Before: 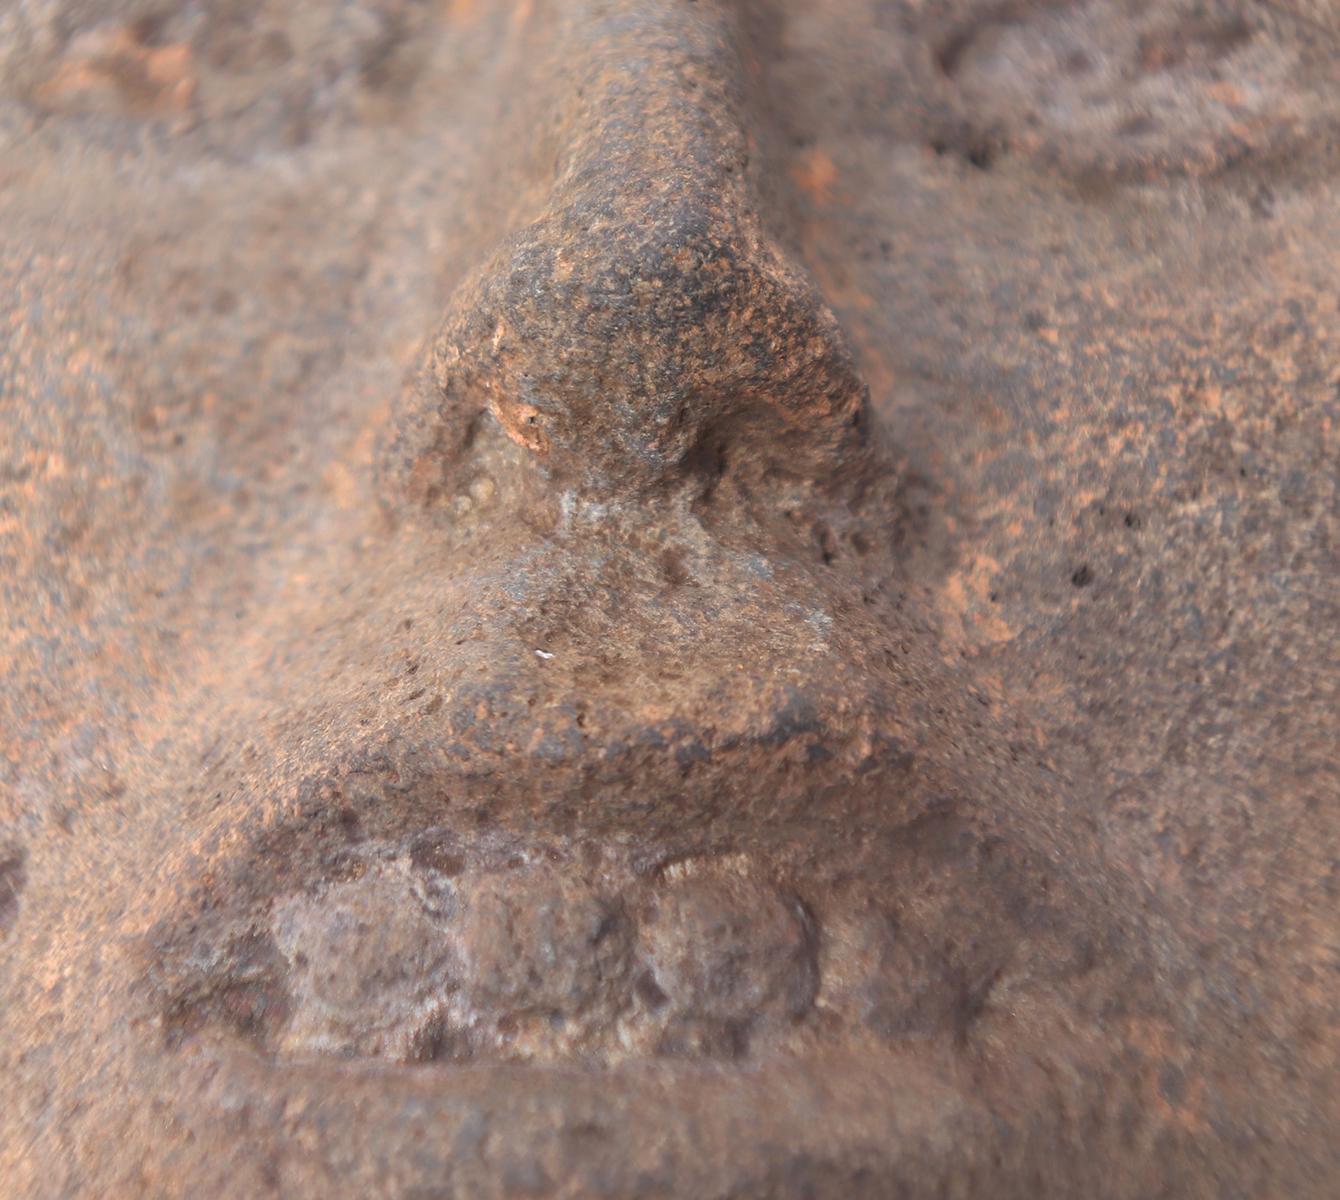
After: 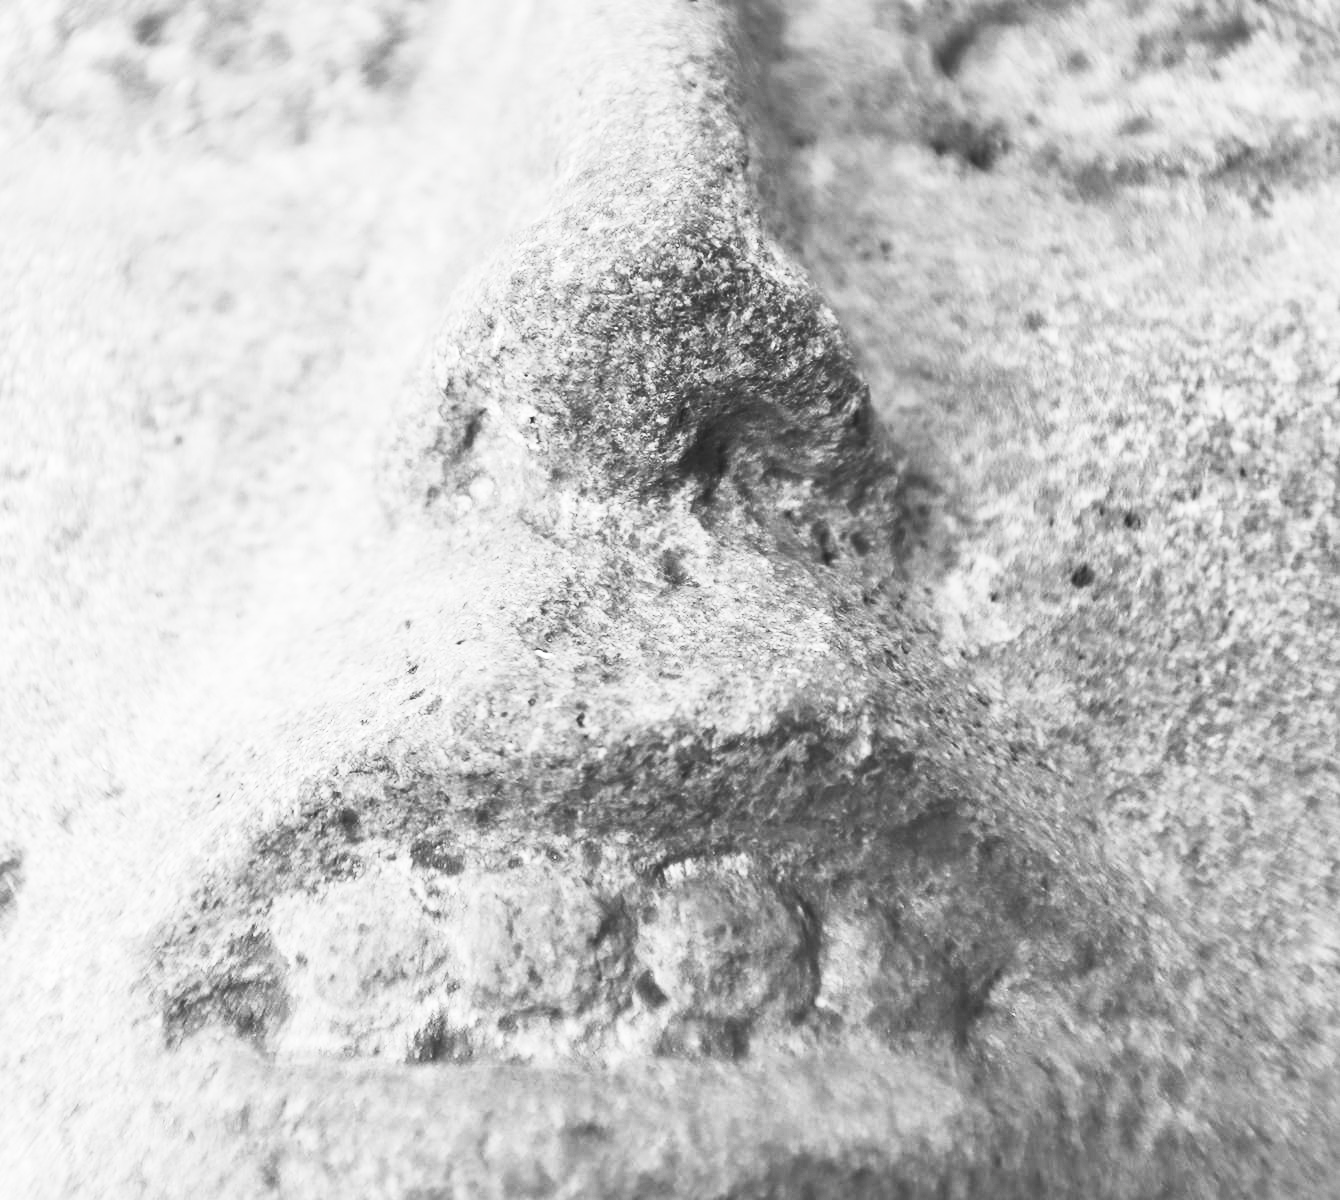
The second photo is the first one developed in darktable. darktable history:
tone equalizer: -8 EV -0.452 EV, -7 EV -0.404 EV, -6 EV -0.335 EV, -5 EV -0.234 EV, -3 EV 0.226 EV, -2 EV 0.358 EV, -1 EV 0.385 EV, +0 EV 0.434 EV, edges refinement/feathering 500, mask exposure compensation -1.57 EV, preserve details no
contrast brightness saturation: contrast 0.535, brightness 0.451, saturation -0.998
